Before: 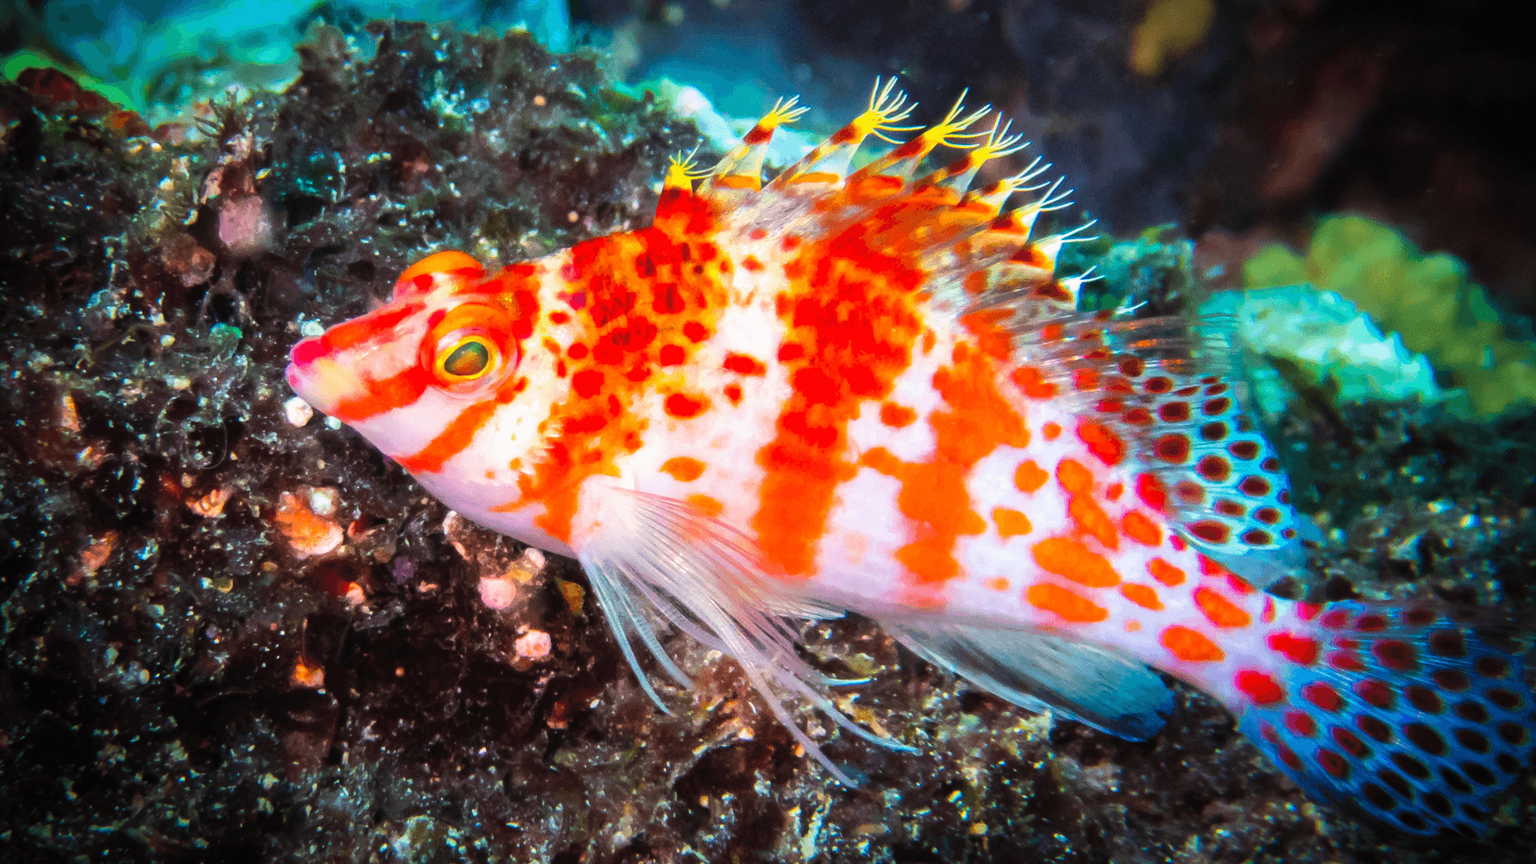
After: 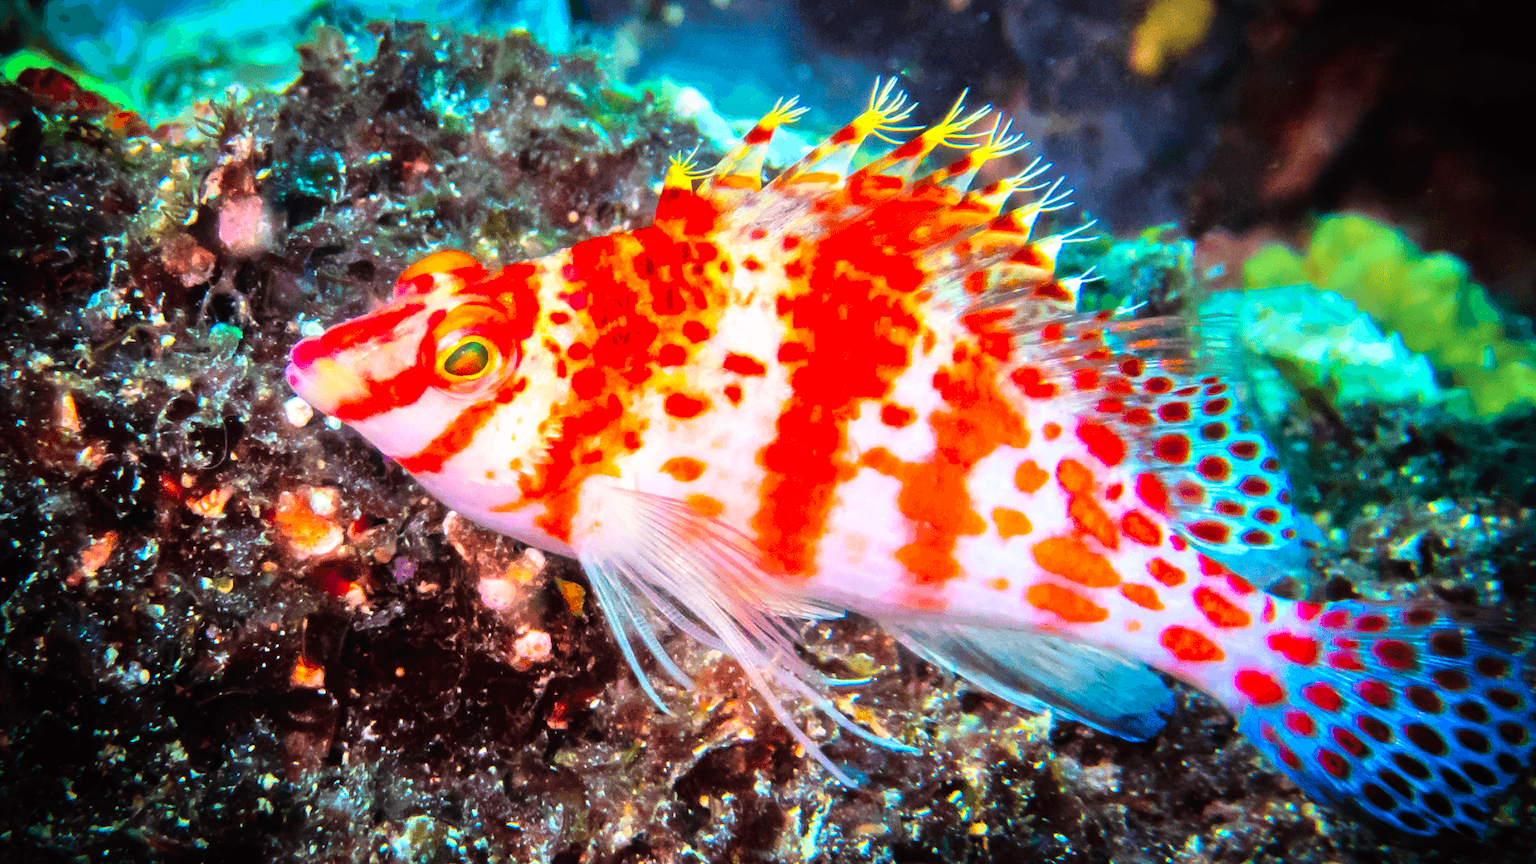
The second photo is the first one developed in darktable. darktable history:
tone equalizer: -7 EV 0.15 EV, -6 EV 0.6 EV, -5 EV 1.15 EV, -4 EV 1.33 EV, -3 EV 1.15 EV, -2 EV 0.6 EV, -1 EV 0.15 EV, mask exposure compensation -0.5 EV
contrast brightness saturation: contrast 0.18, saturation 0.3
